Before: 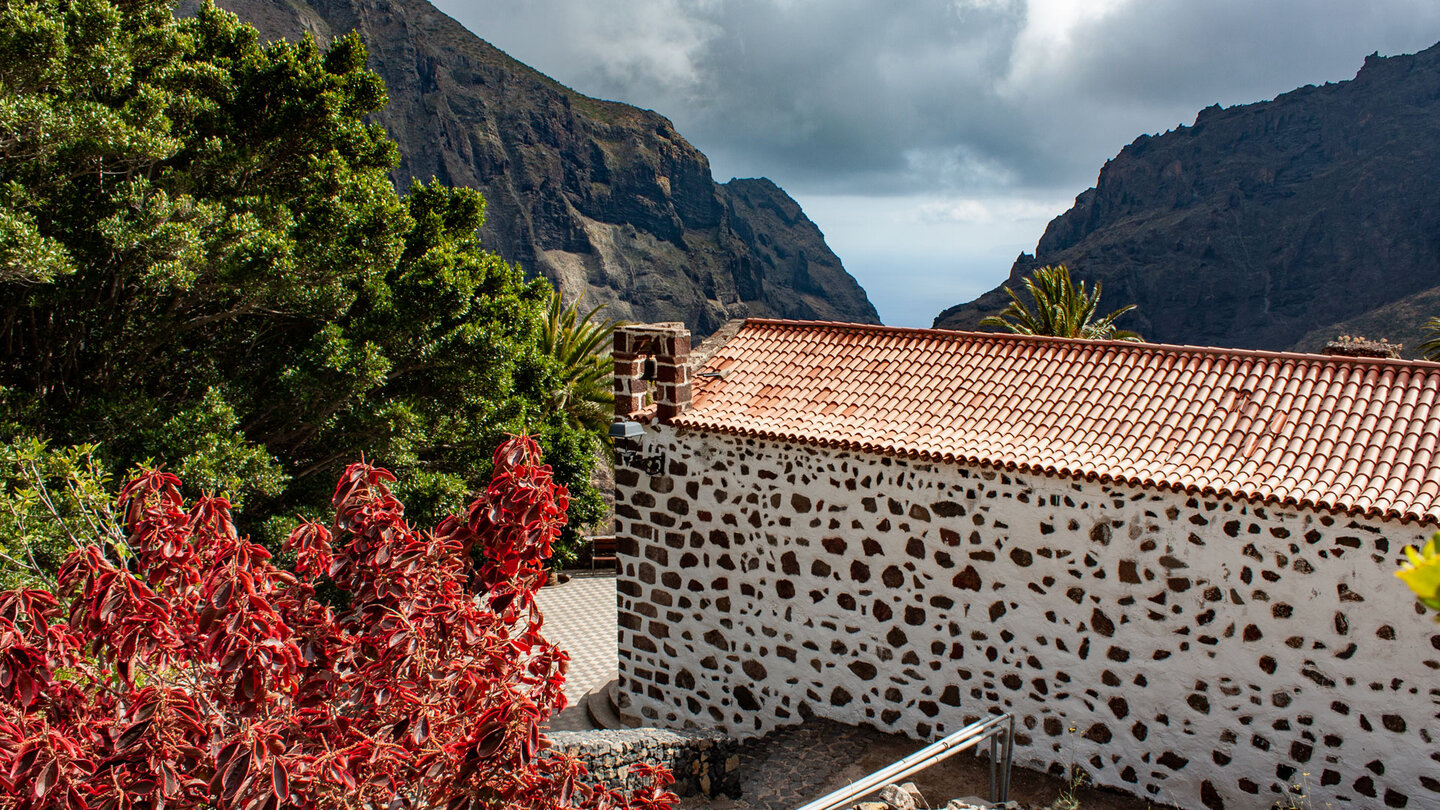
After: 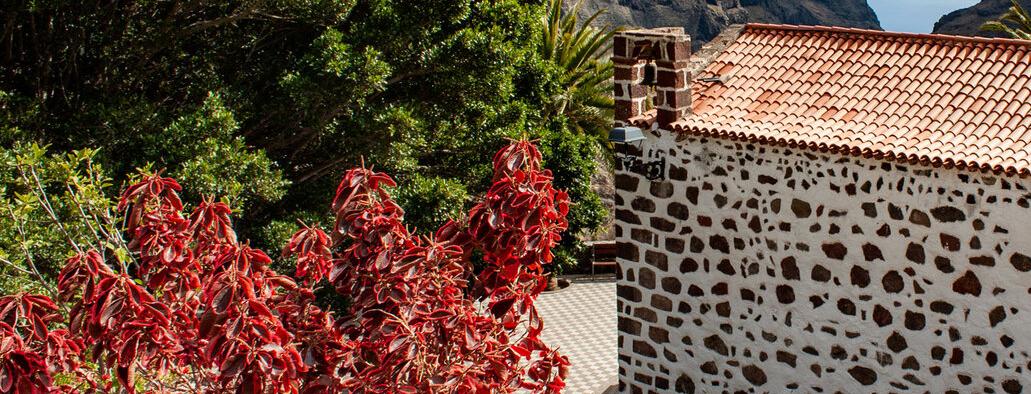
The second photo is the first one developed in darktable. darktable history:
crop: top 36.533%, right 28.357%, bottom 14.746%
tone equalizer: on, module defaults
